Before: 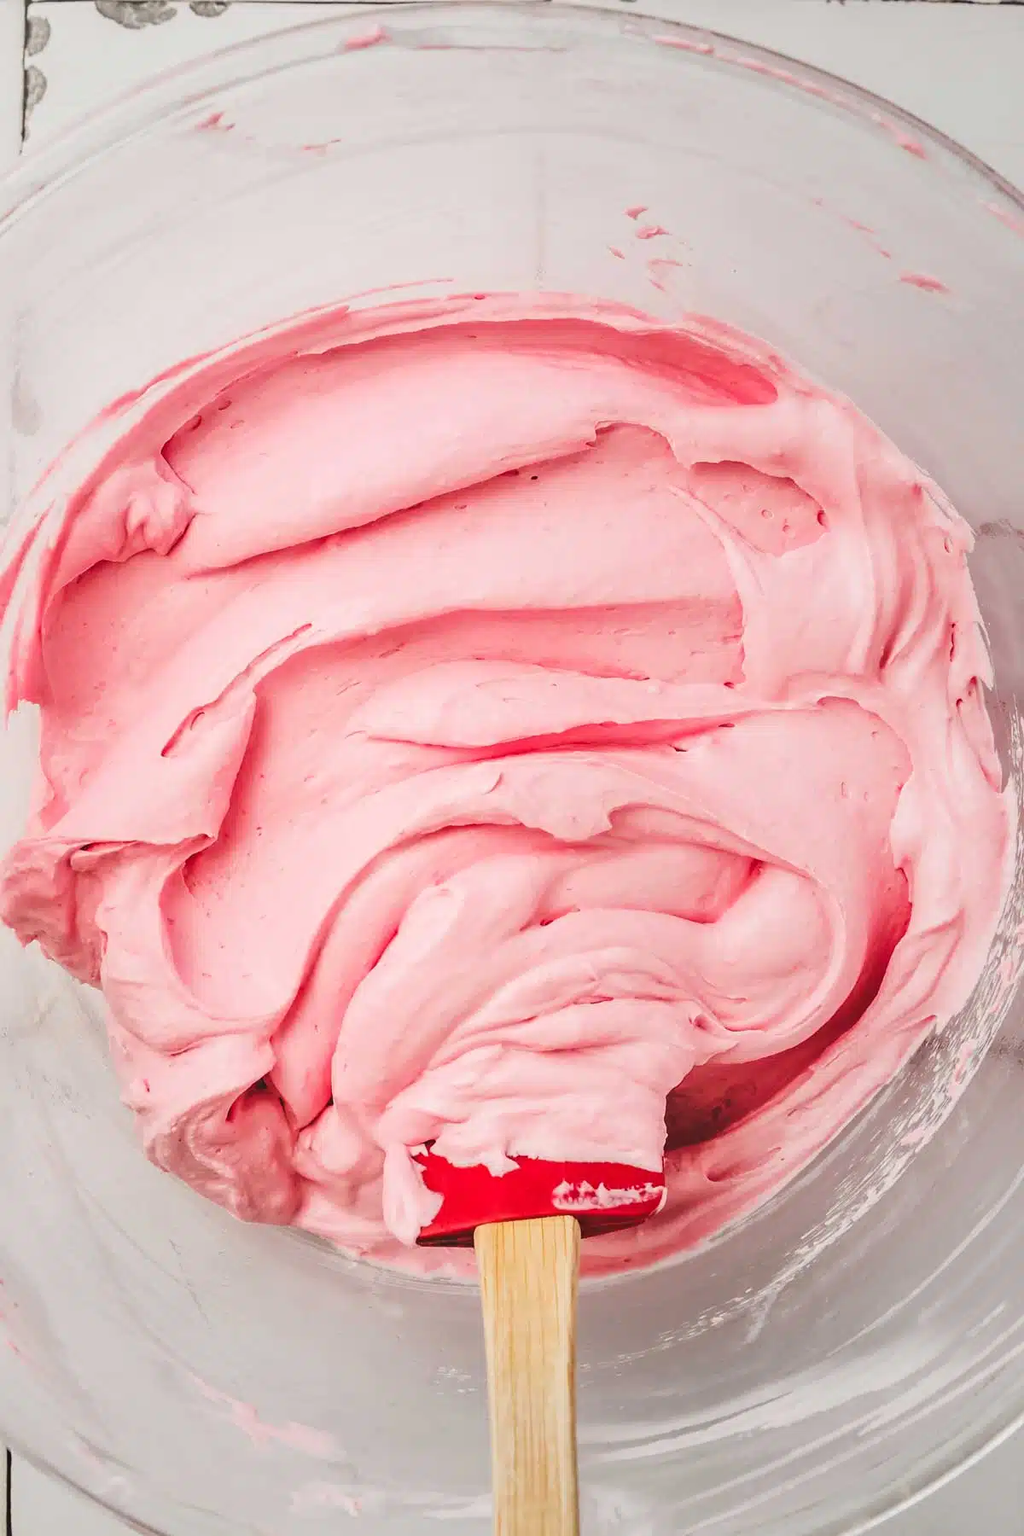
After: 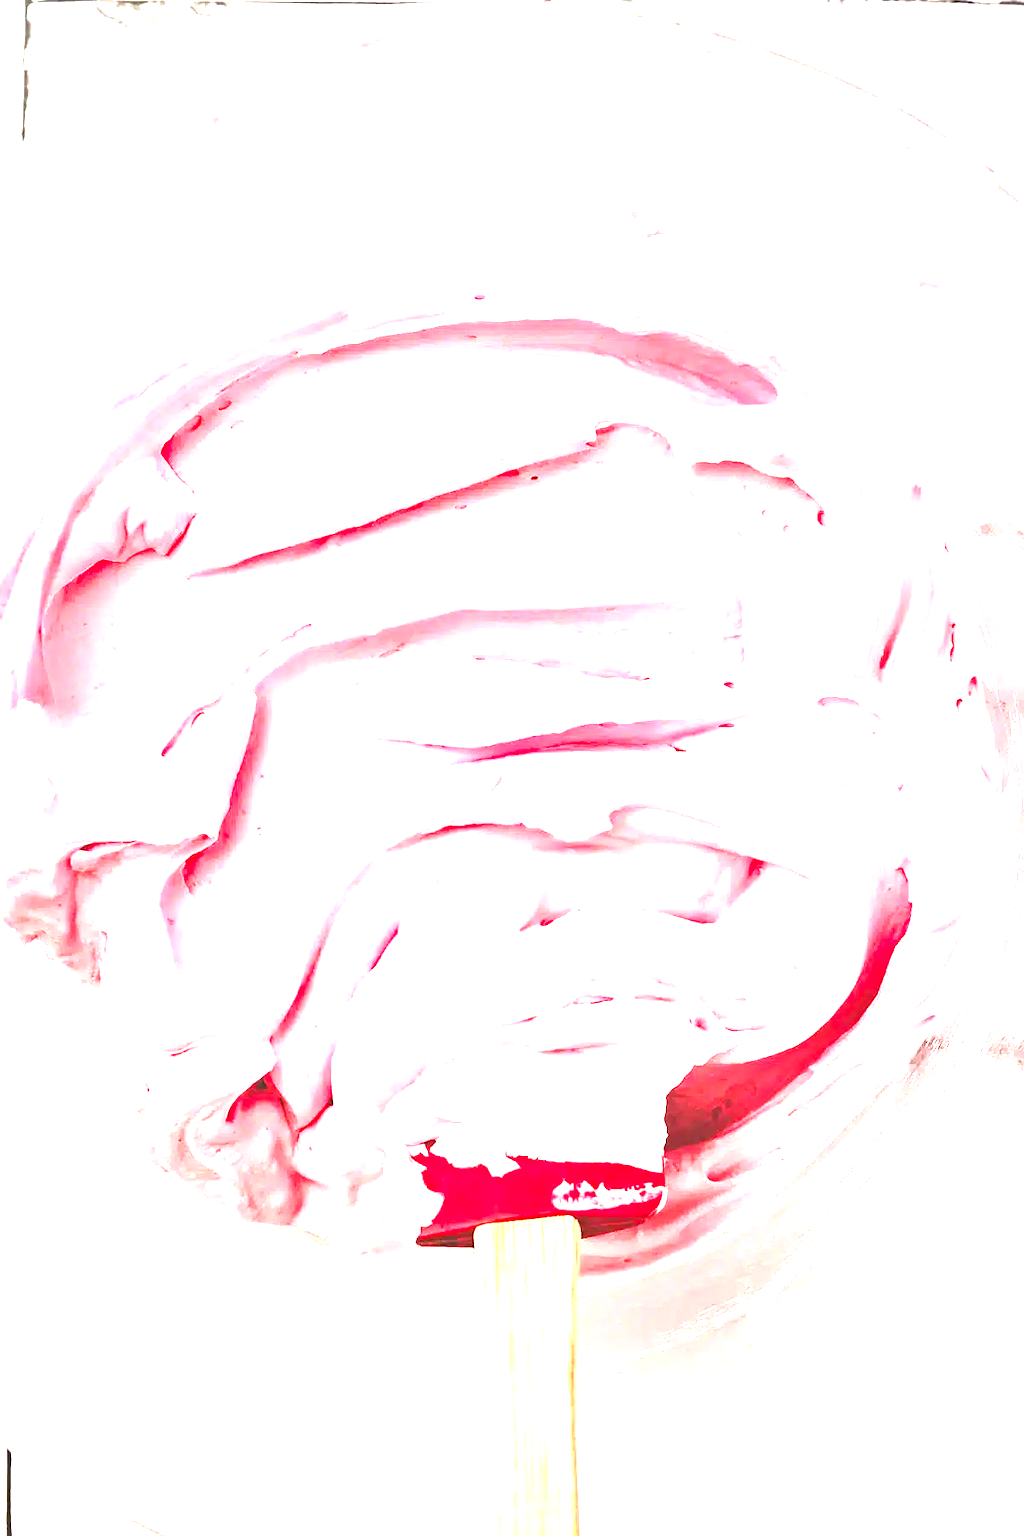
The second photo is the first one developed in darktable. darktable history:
exposure: exposure 2.003 EV, compensate highlight preservation false
local contrast: mode bilateral grid, contrast 20, coarseness 50, detail 150%, midtone range 0.2
